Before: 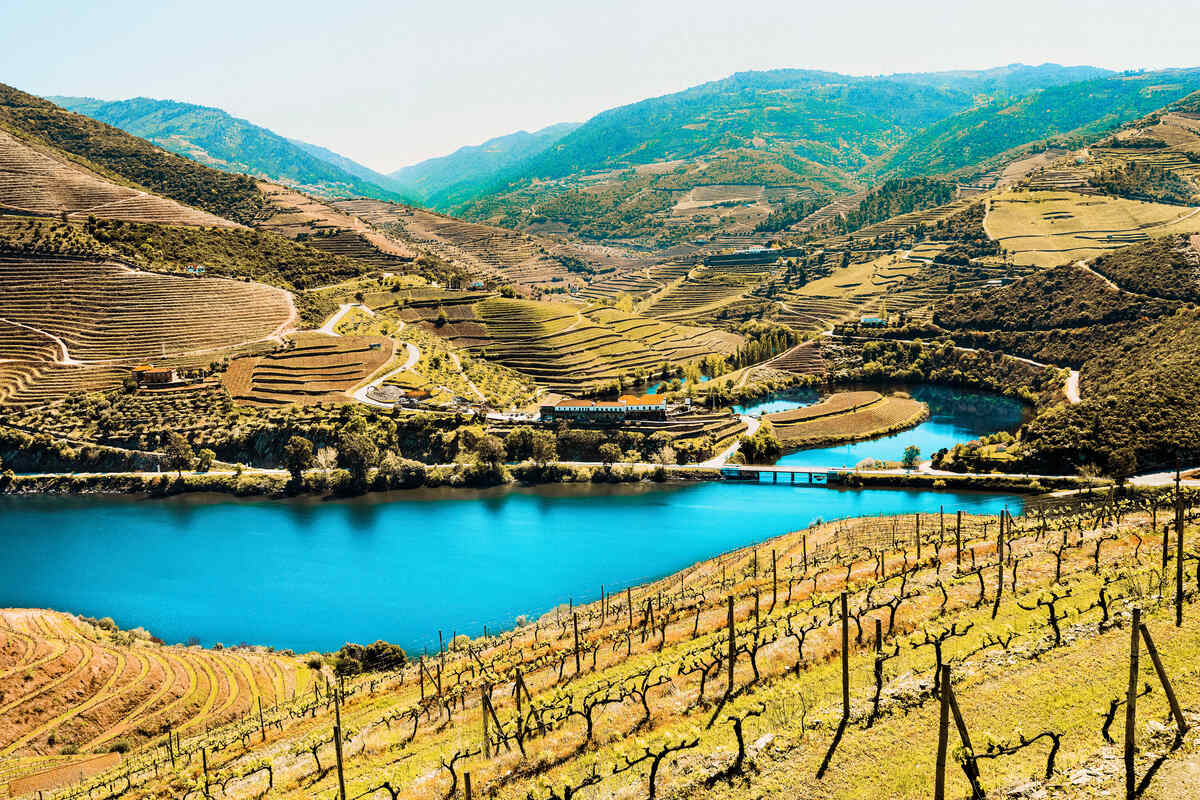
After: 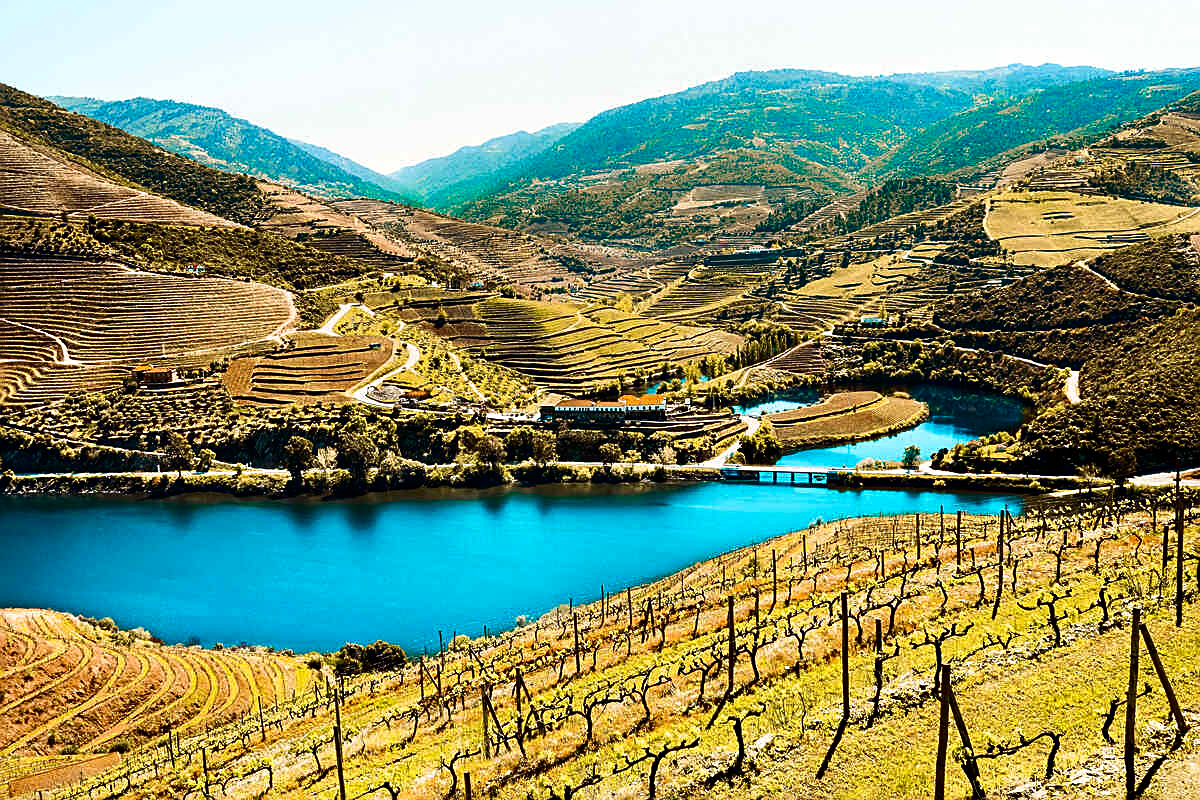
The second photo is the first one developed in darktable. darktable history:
sharpen: on, module defaults
contrast brightness saturation: brightness -0.2, saturation 0.08
exposure: exposure 0.2 EV, compensate highlight preservation false
shadows and highlights: shadows -30, highlights 30
